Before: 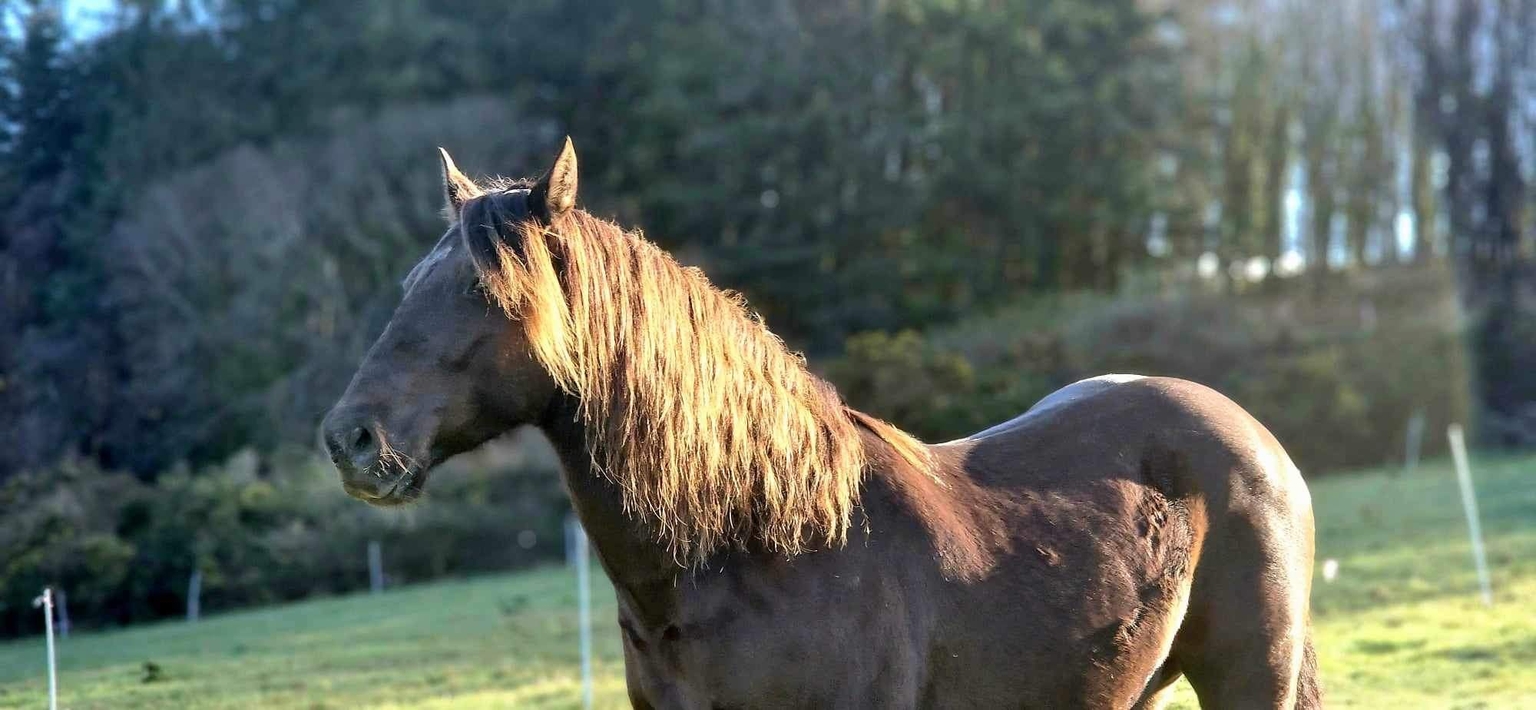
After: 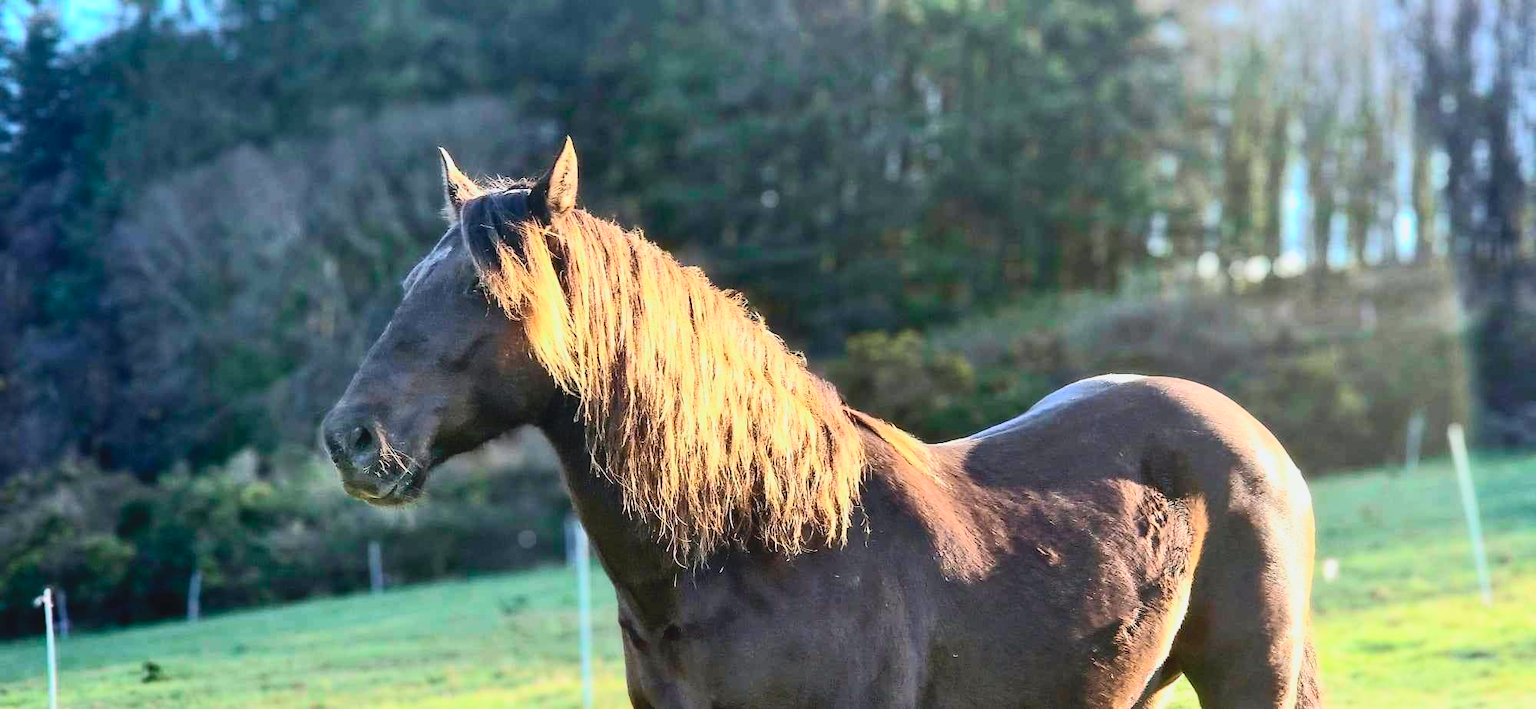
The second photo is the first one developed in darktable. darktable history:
tone curve: curves: ch0 [(0, 0.045) (0.155, 0.169) (0.46, 0.466) (0.751, 0.788) (1, 0.961)]; ch1 [(0, 0) (0.43, 0.408) (0.472, 0.469) (0.505, 0.503) (0.553, 0.555) (0.592, 0.581) (1, 1)]; ch2 [(0, 0) (0.505, 0.495) (0.579, 0.569) (1, 1)], color space Lab, independent channels, preserve colors none
contrast brightness saturation: contrast 0.201, brightness 0.16, saturation 0.227
